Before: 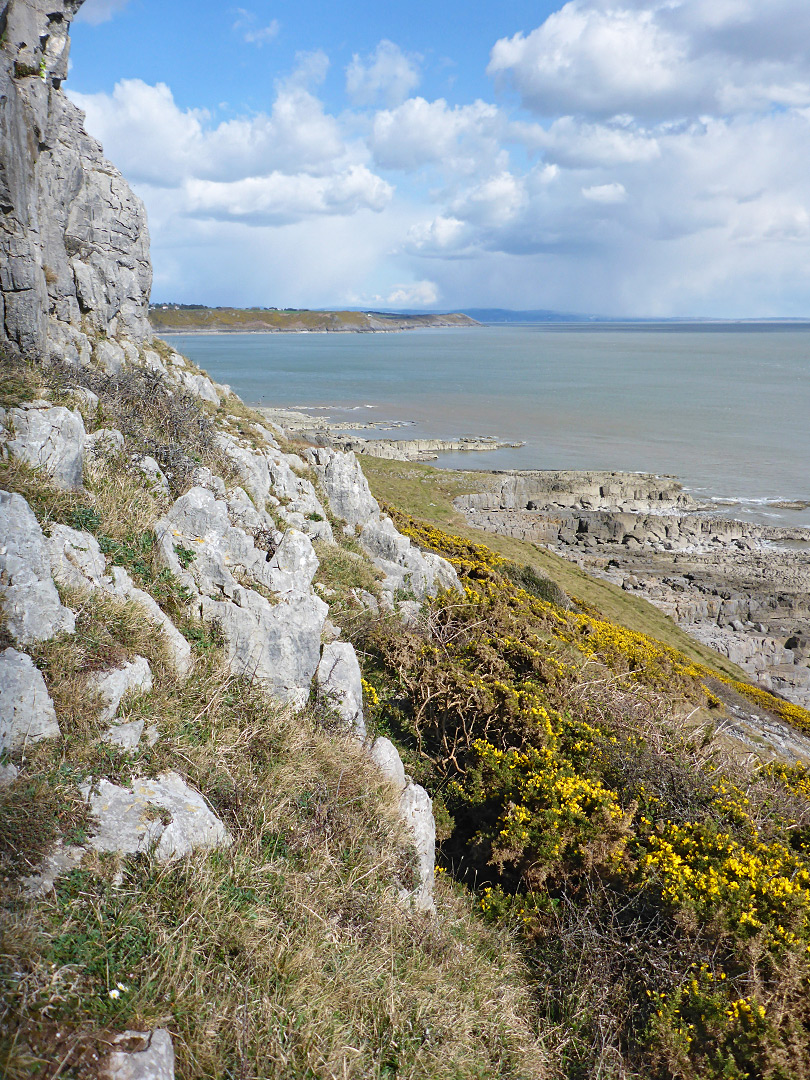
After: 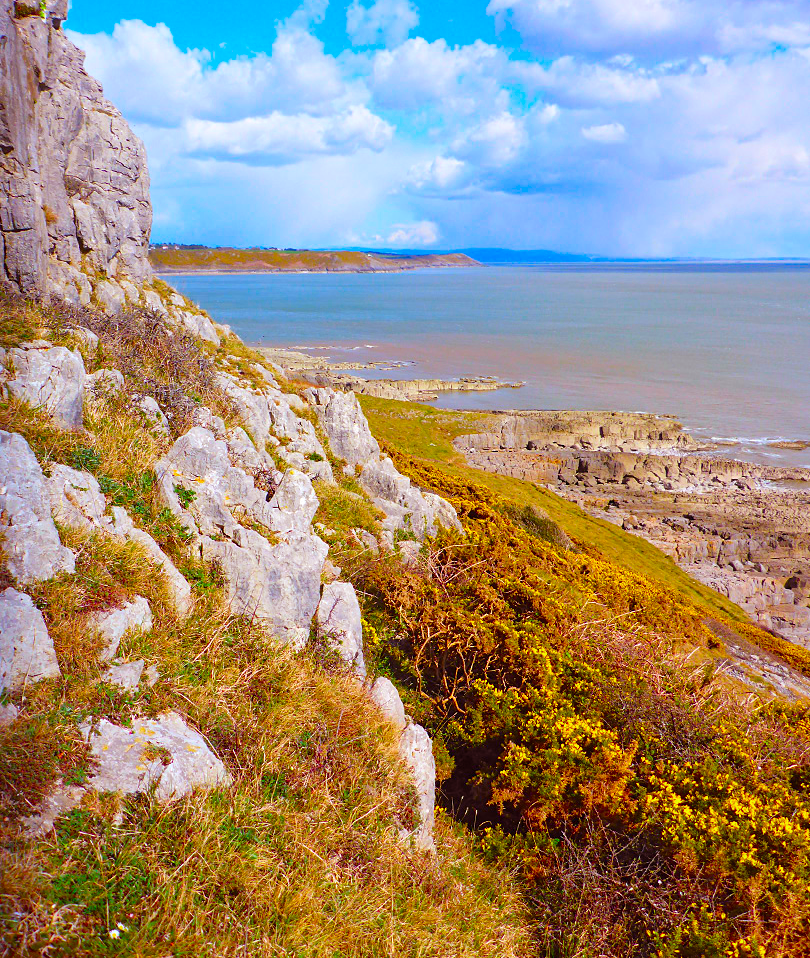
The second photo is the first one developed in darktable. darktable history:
color balance rgb: linear chroma grading › global chroma 15%, perceptual saturation grading › global saturation 30%
crop and rotate: top 5.609%, bottom 5.609%
rgb levels: mode RGB, independent channels, levels [[0, 0.474, 1], [0, 0.5, 1], [0, 0.5, 1]]
color correction: saturation 1.8
